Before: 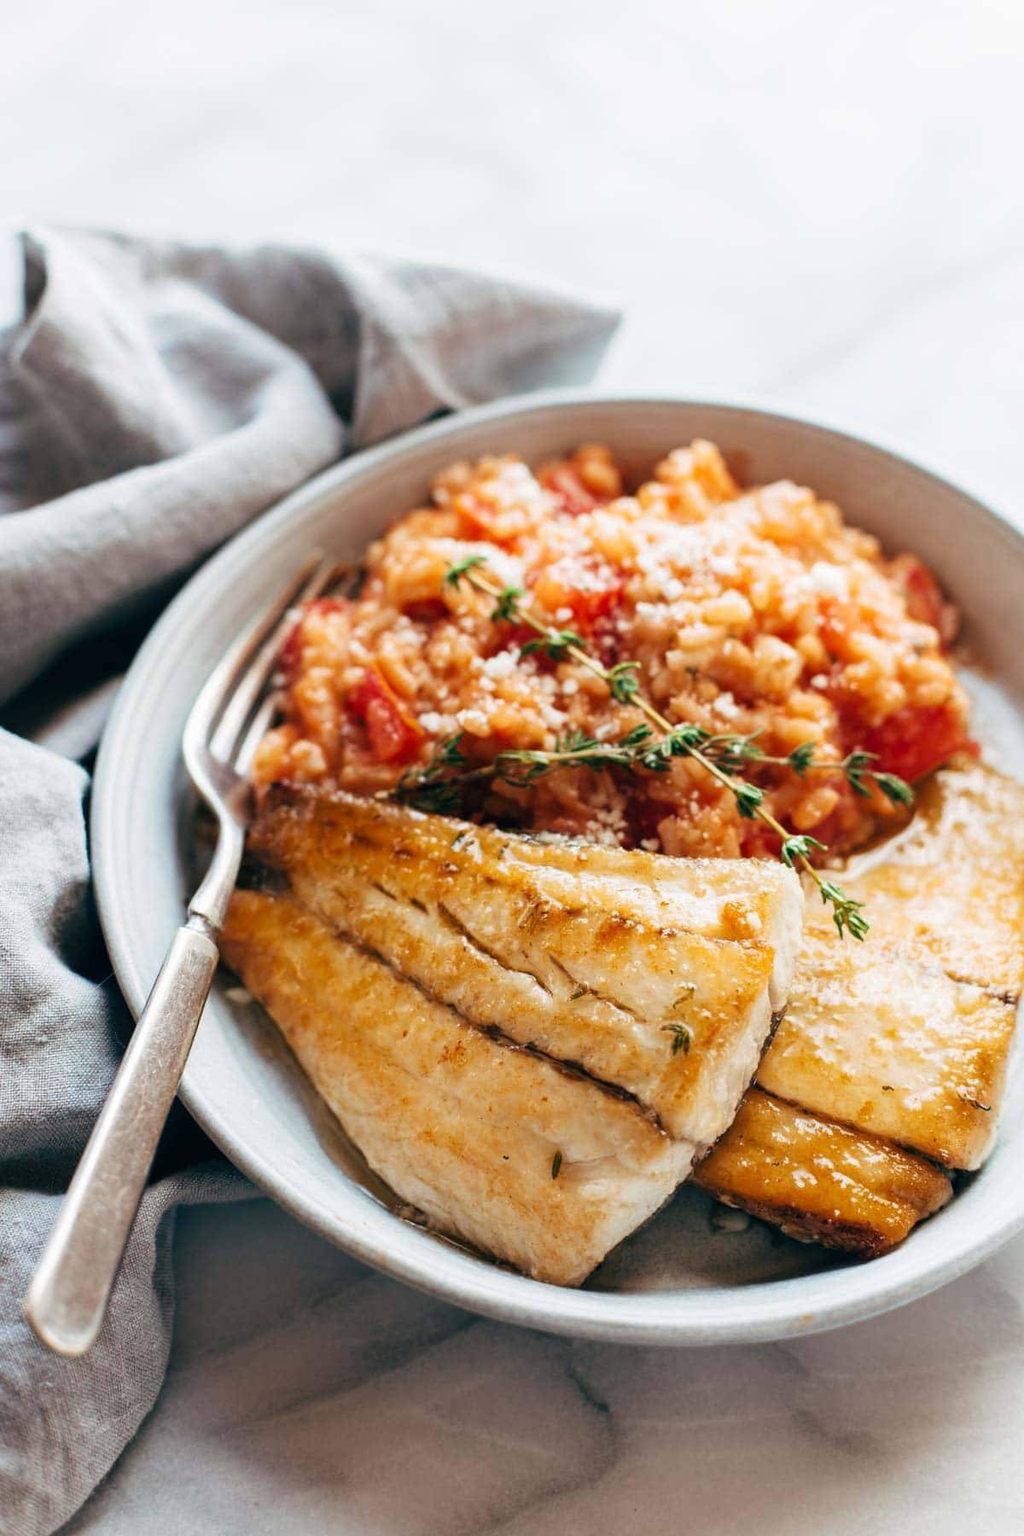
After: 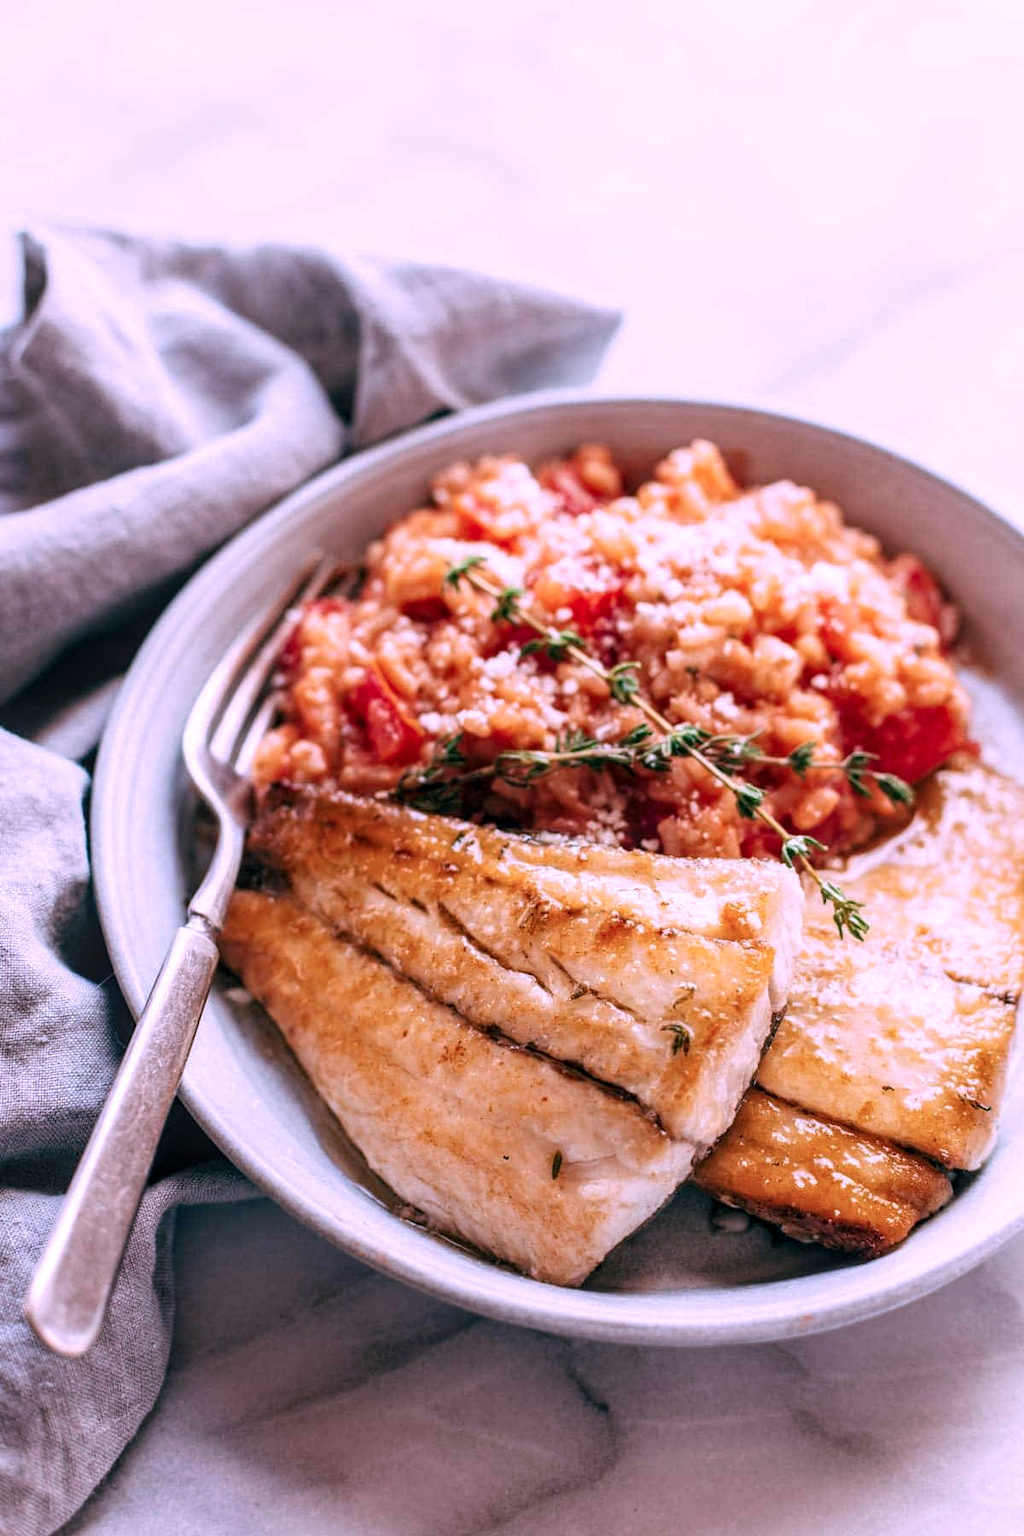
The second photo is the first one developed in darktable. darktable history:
local contrast: detail 130%
color correction: highlights a* 15.46, highlights b* -20.56
